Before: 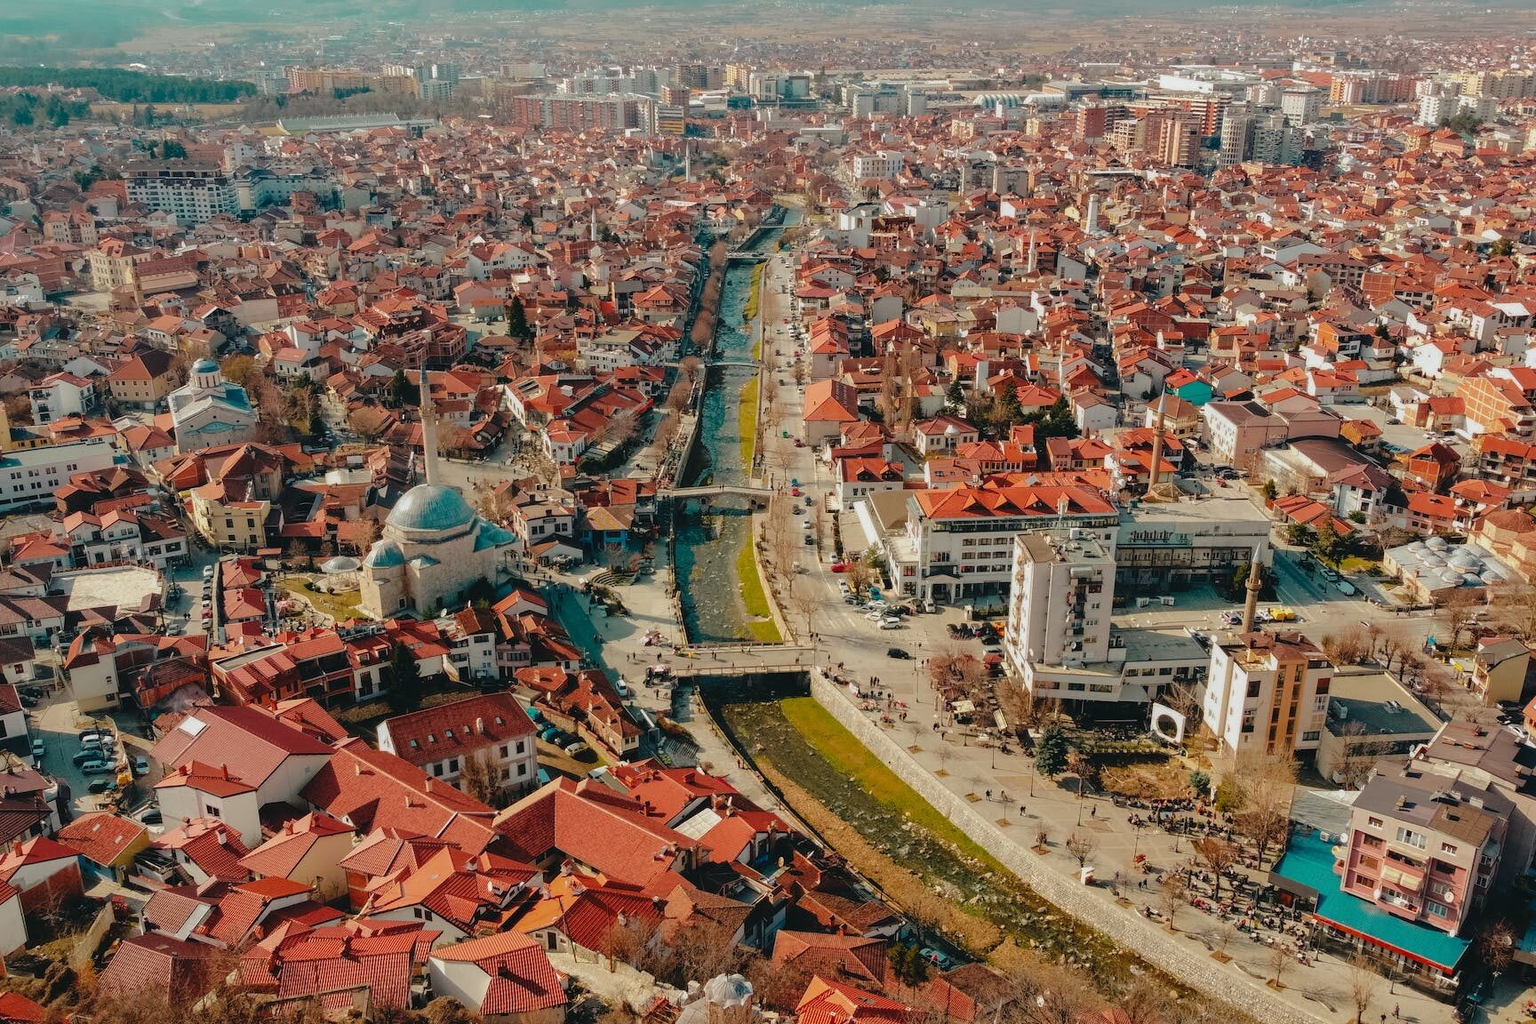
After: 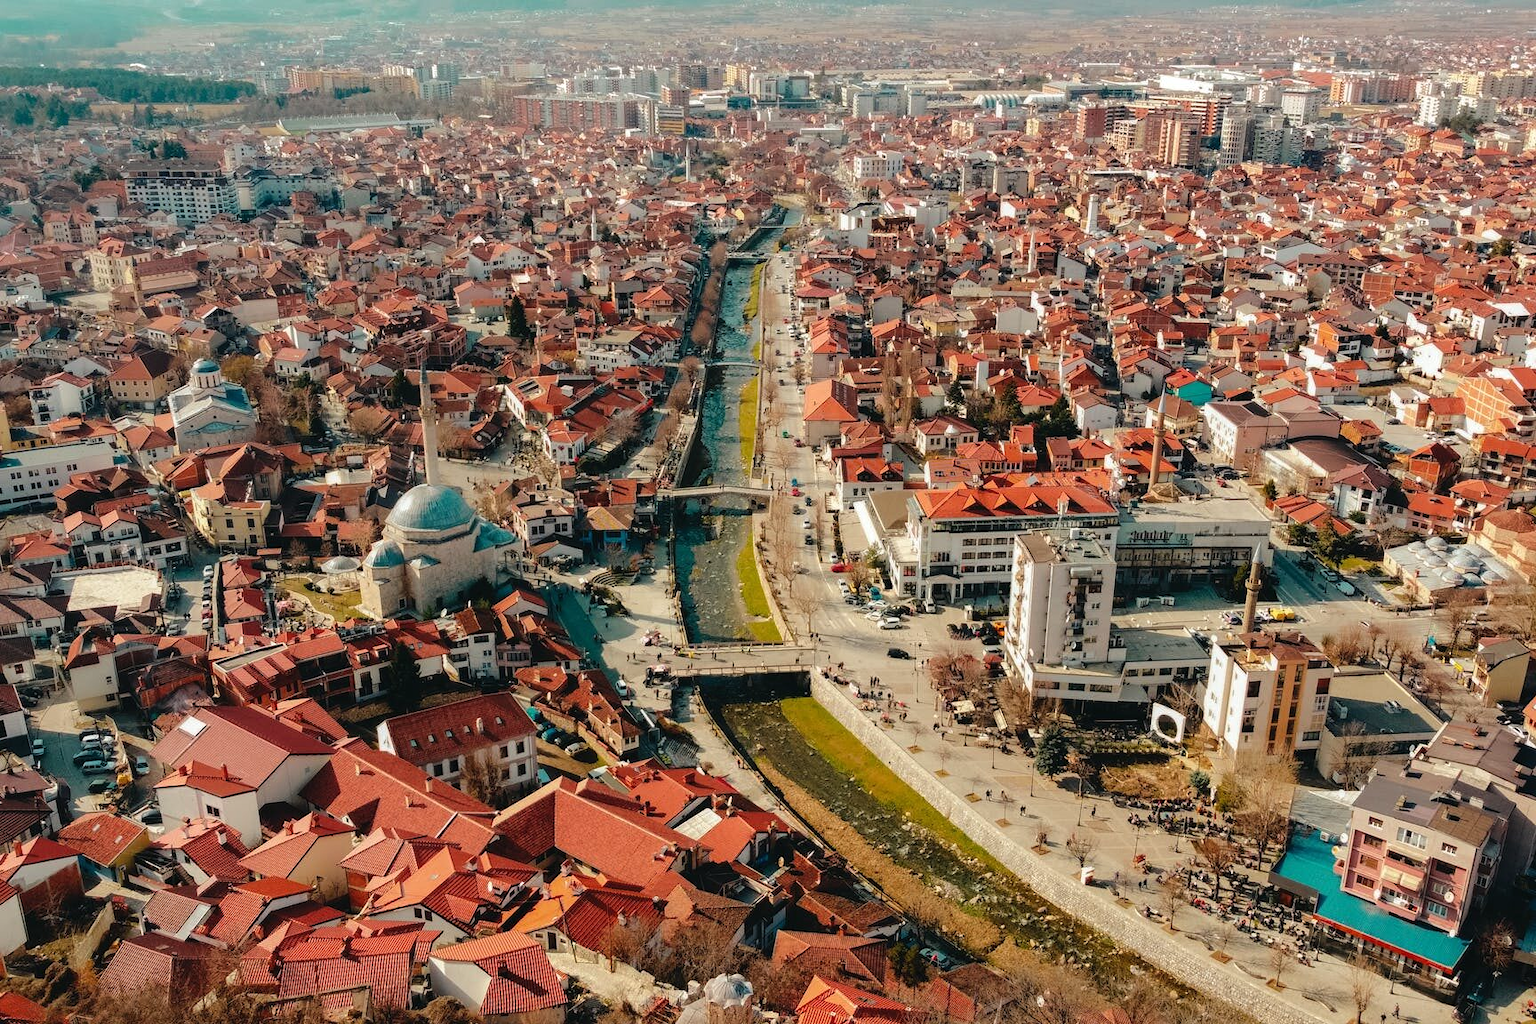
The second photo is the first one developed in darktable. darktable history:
tone equalizer: -8 EV -0.45 EV, -7 EV -0.428 EV, -6 EV -0.348 EV, -5 EV -0.254 EV, -3 EV 0.257 EV, -2 EV 0.321 EV, -1 EV 0.381 EV, +0 EV 0.392 EV, smoothing diameter 2.12%, edges refinement/feathering 24.16, mask exposure compensation -1.57 EV, filter diffusion 5
